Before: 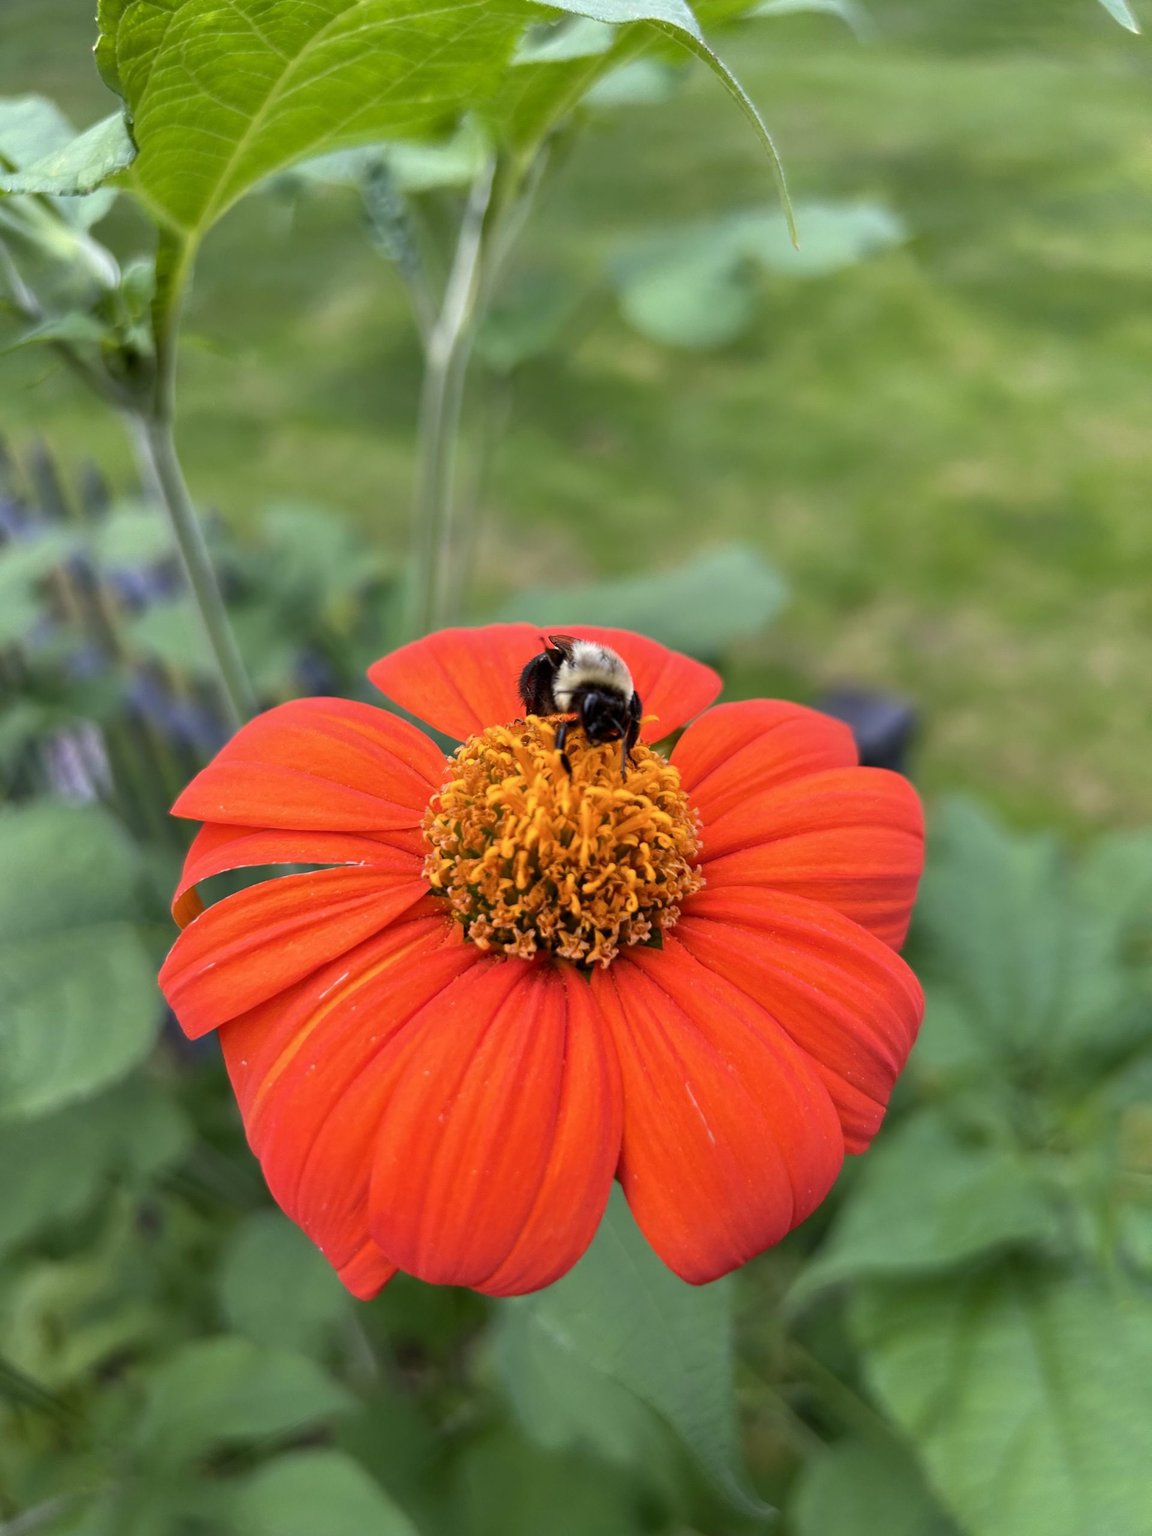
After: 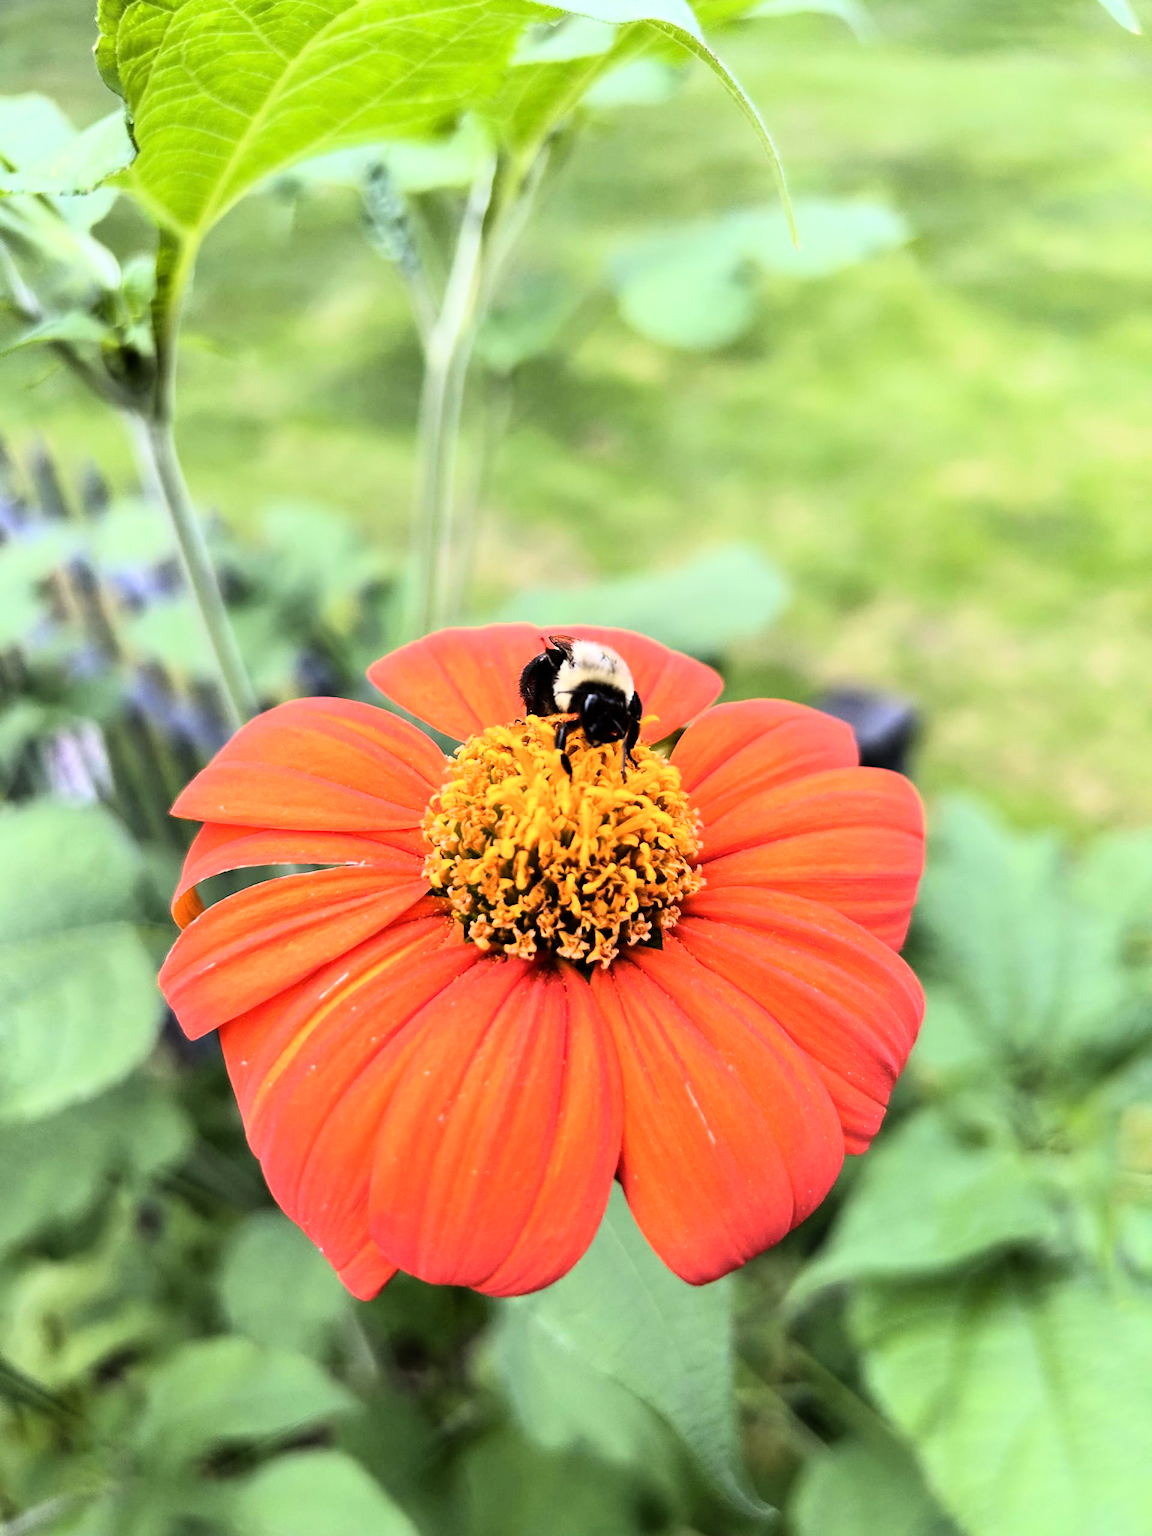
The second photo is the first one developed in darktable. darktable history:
rgb curve: curves: ch0 [(0, 0) (0.21, 0.15) (0.24, 0.21) (0.5, 0.75) (0.75, 0.96) (0.89, 0.99) (1, 1)]; ch1 [(0, 0.02) (0.21, 0.13) (0.25, 0.2) (0.5, 0.67) (0.75, 0.9) (0.89, 0.97) (1, 1)]; ch2 [(0, 0.02) (0.21, 0.13) (0.25, 0.2) (0.5, 0.67) (0.75, 0.9) (0.89, 0.97) (1, 1)], compensate middle gray true
